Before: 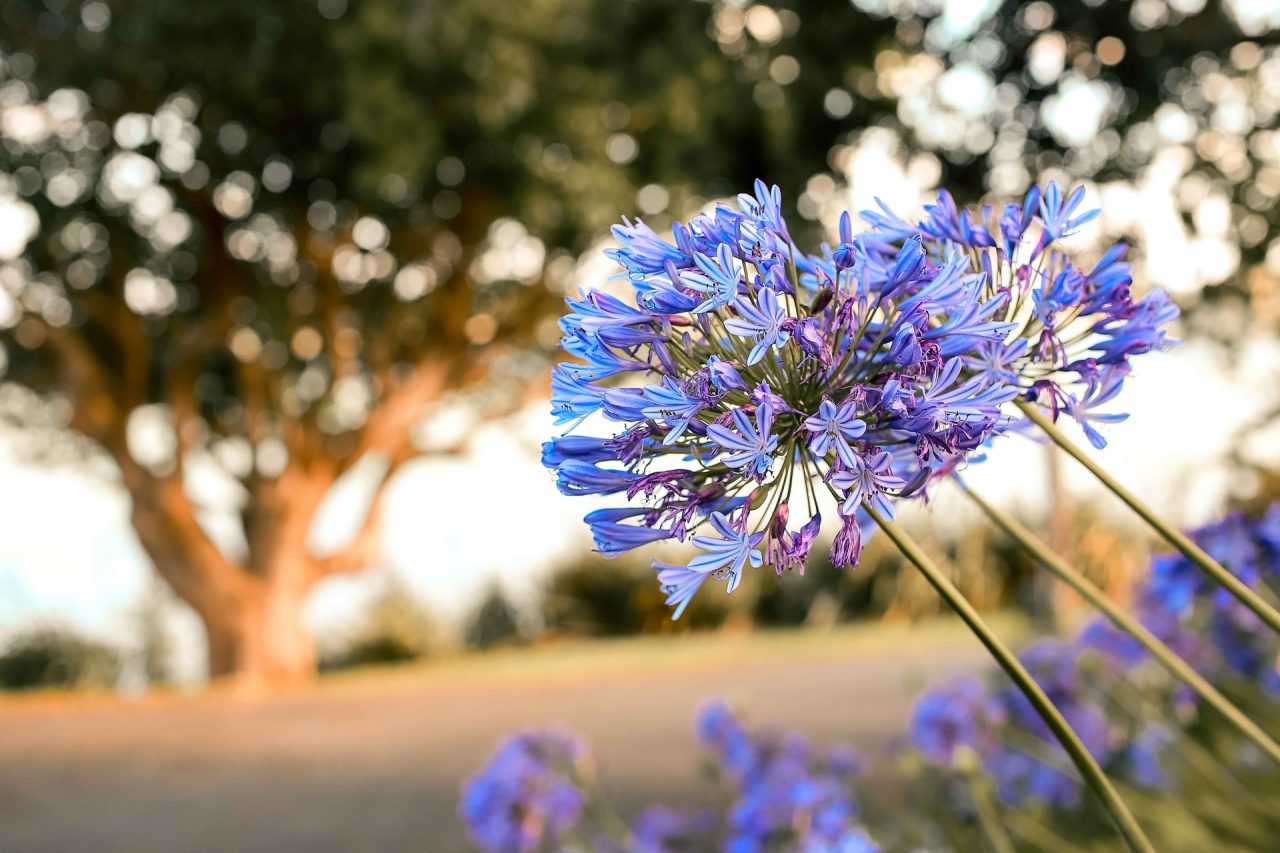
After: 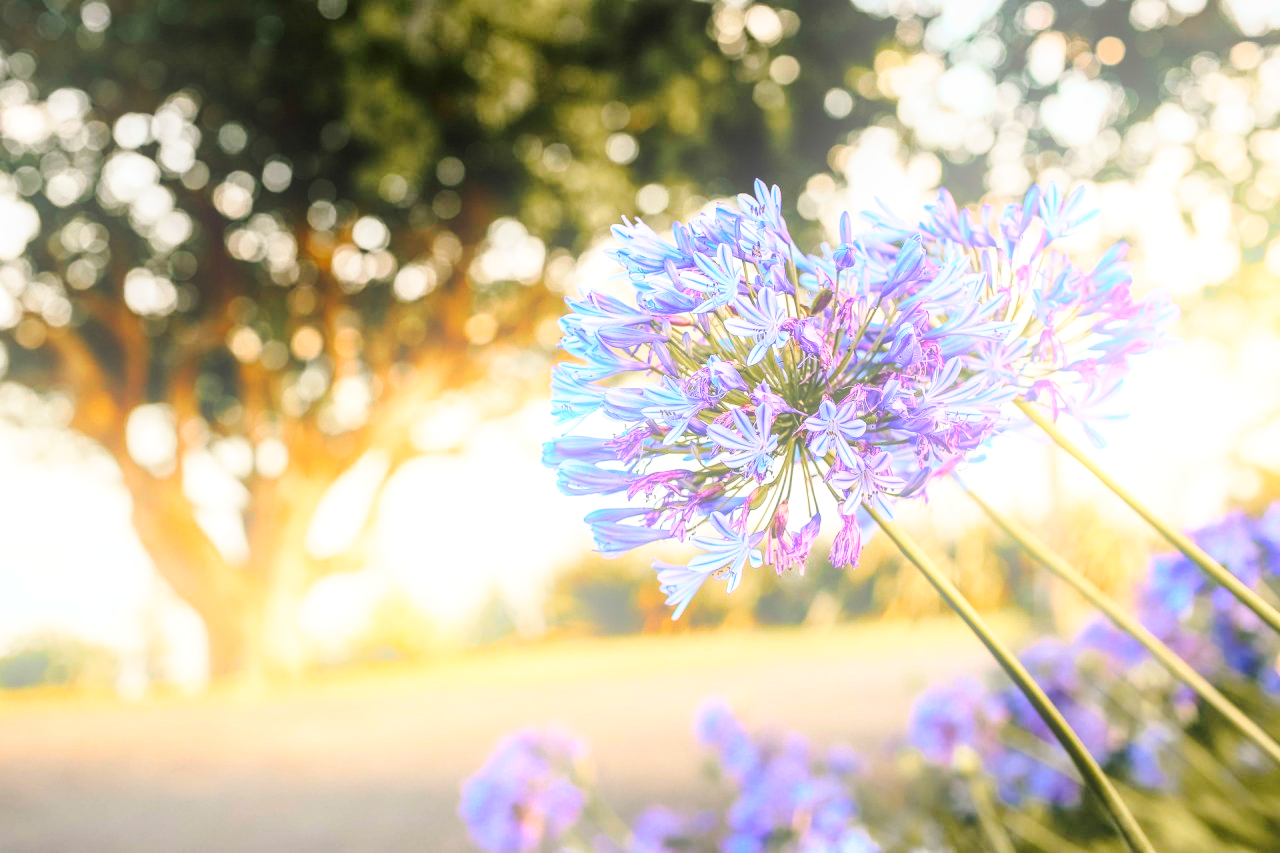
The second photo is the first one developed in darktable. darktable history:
base curve: curves: ch0 [(0, 0) (0.028, 0.03) (0.121, 0.232) (0.46, 0.748) (0.859, 0.968) (1, 1)], preserve colors none
bloom: on, module defaults
local contrast: on, module defaults
